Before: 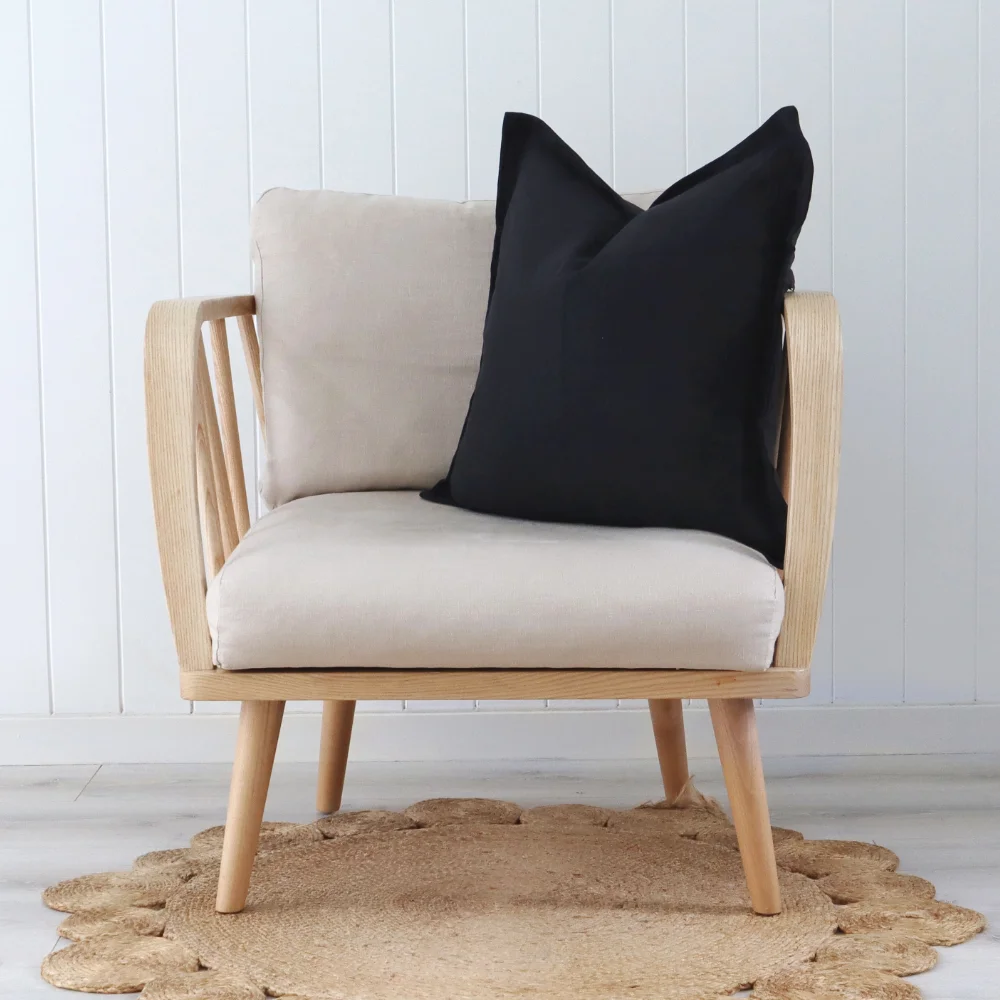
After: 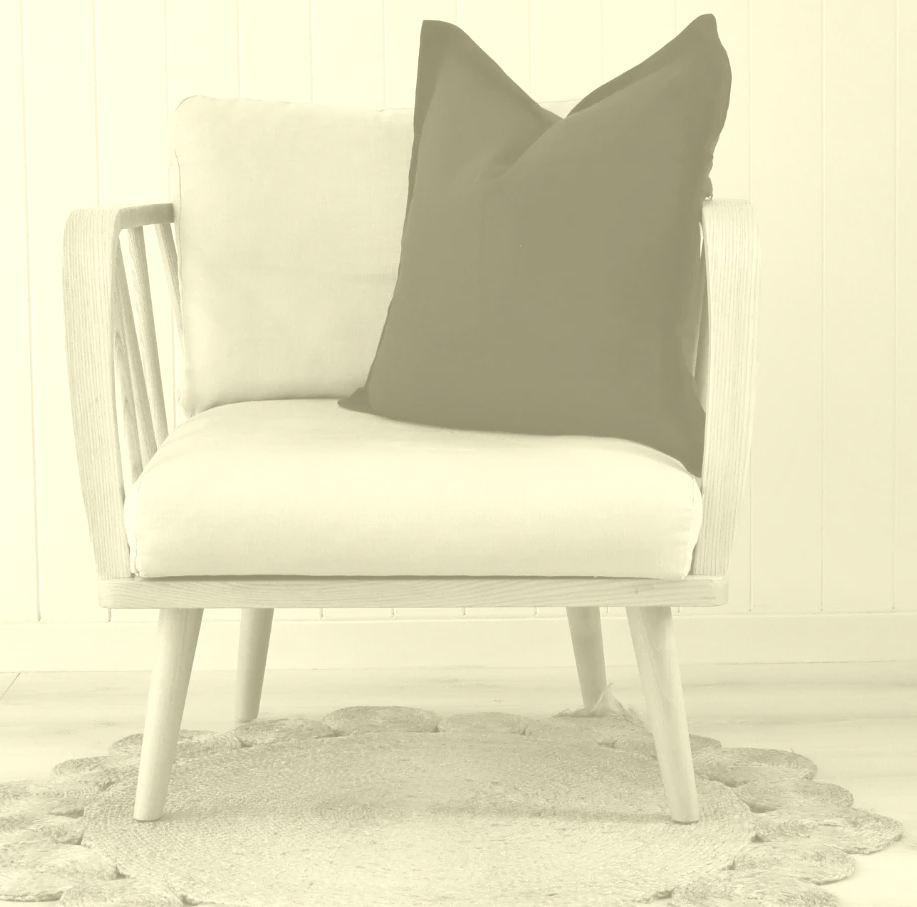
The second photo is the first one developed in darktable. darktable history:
contrast brightness saturation: contrast 0.09, saturation 0.28
crop and rotate: left 8.262%, top 9.226%
shadows and highlights: shadows 12, white point adjustment 1.2, soften with gaussian
white balance: red 1, blue 1
exposure: compensate highlight preservation false
colorize: hue 43.2°, saturation 40%, version 1
